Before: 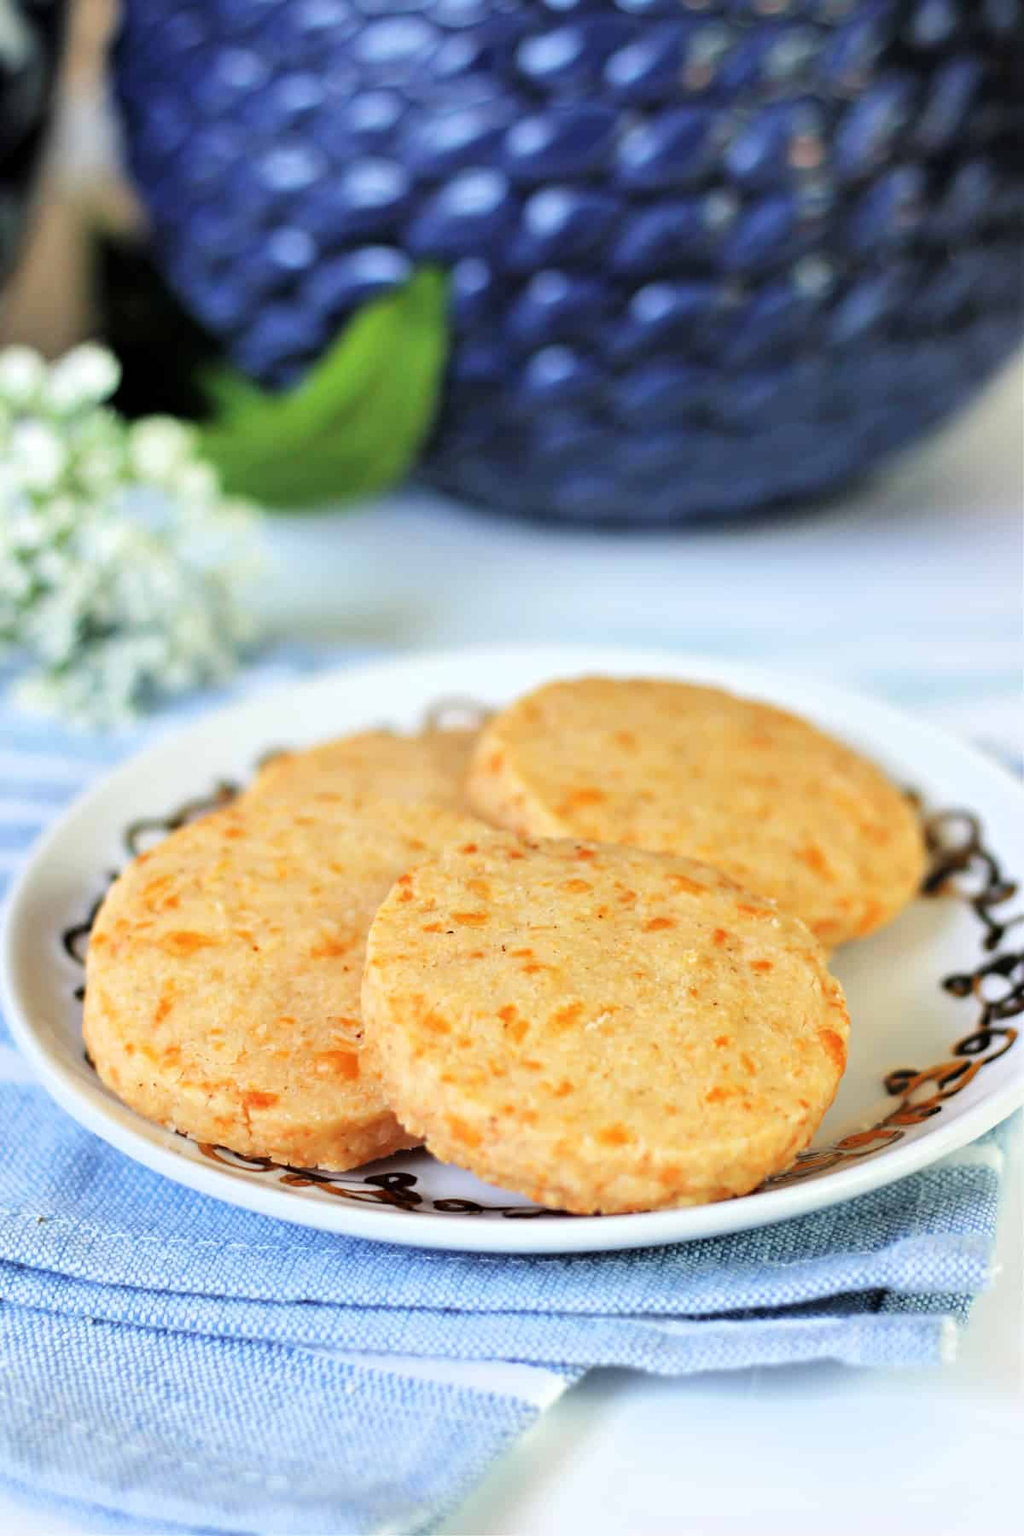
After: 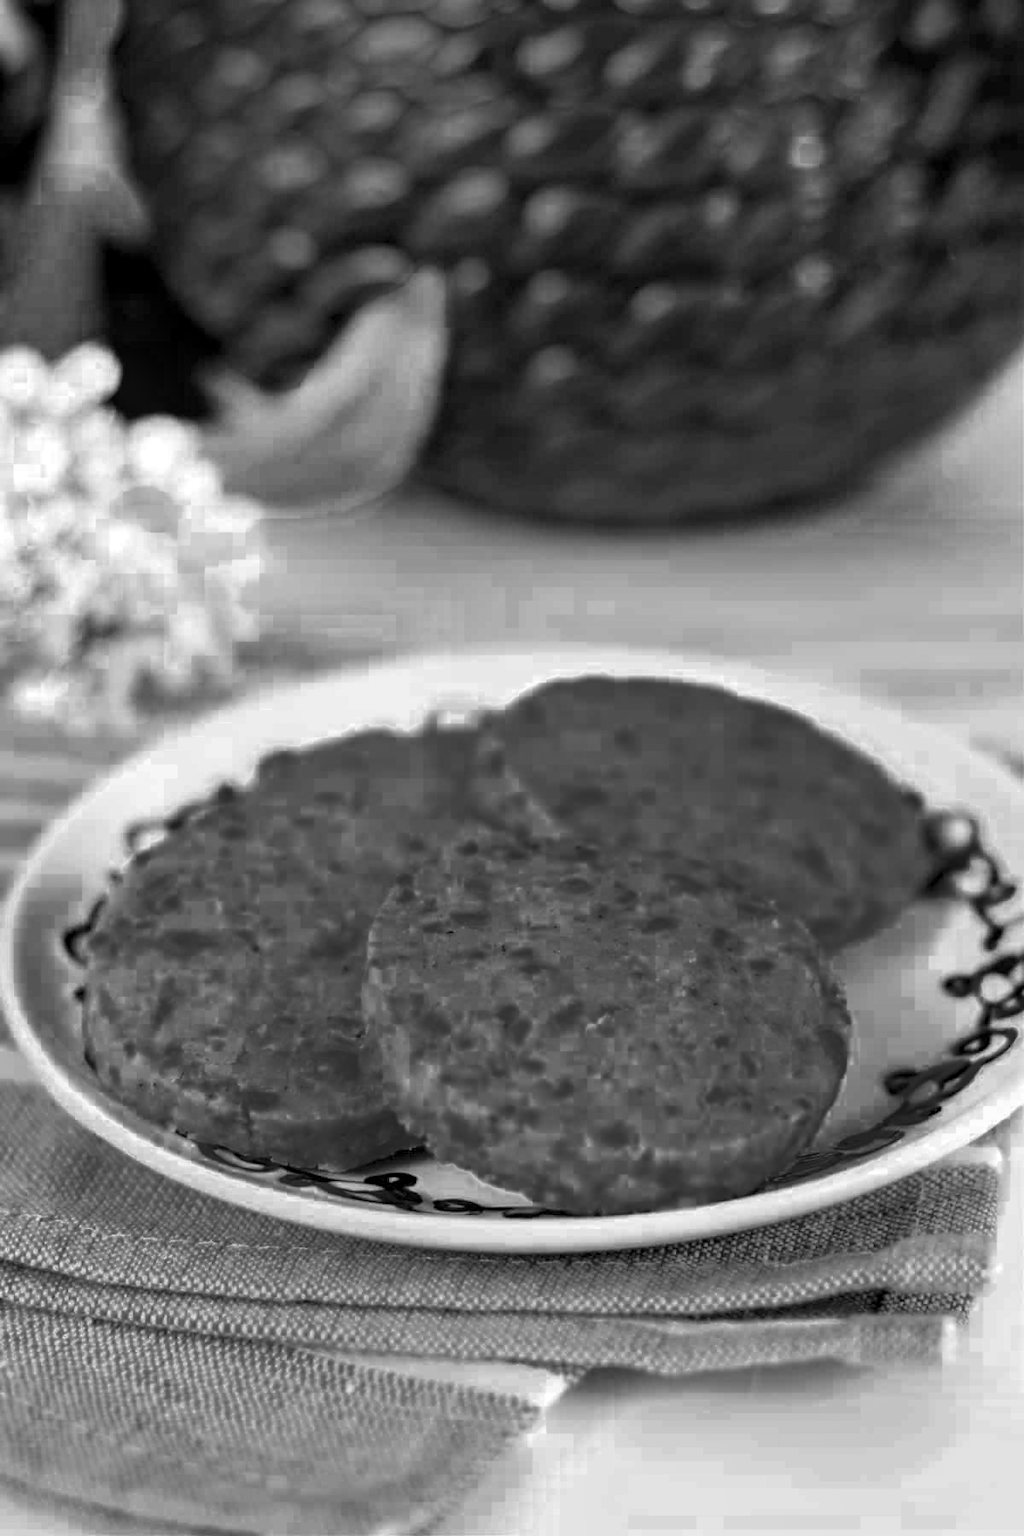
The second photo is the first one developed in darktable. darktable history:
local contrast: detail 130%
color balance rgb: linear chroma grading › global chroma 15%, perceptual saturation grading › global saturation 30%
color zones: curves: ch0 [(0.002, 0.429) (0.121, 0.212) (0.198, 0.113) (0.276, 0.344) (0.331, 0.541) (0.41, 0.56) (0.482, 0.289) (0.619, 0.227) (0.721, 0.18) (0.821, 0.435) (0.928, 0.555) (1, 0.587)]; ch1 [(0, 0) (0.143, 0) (0.286, 0) (0.429, 0) (0.571, 0) (0.714, 0) (0.857, 0)]
